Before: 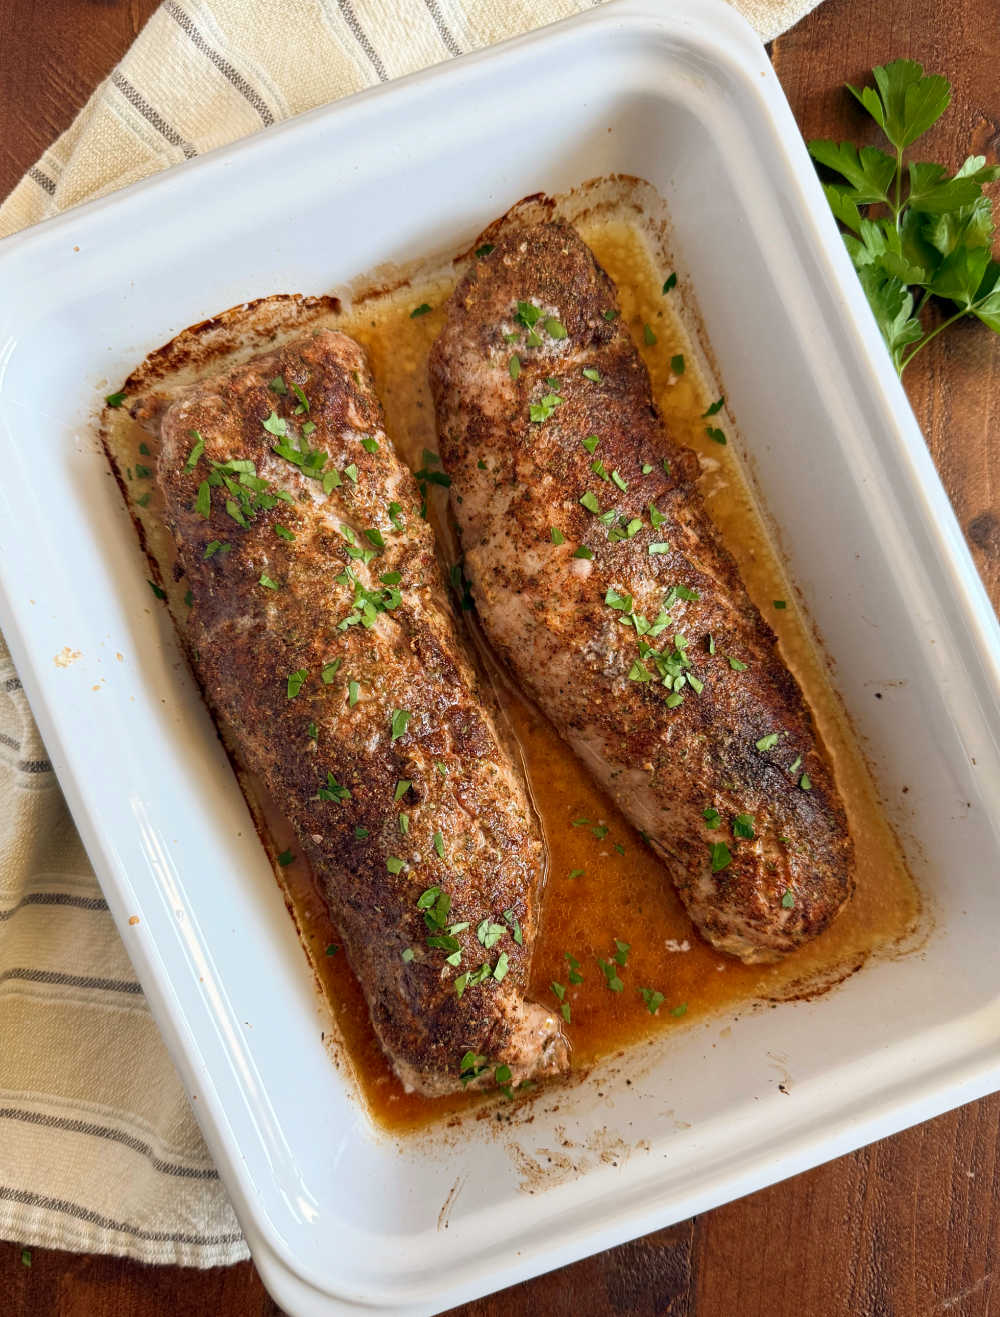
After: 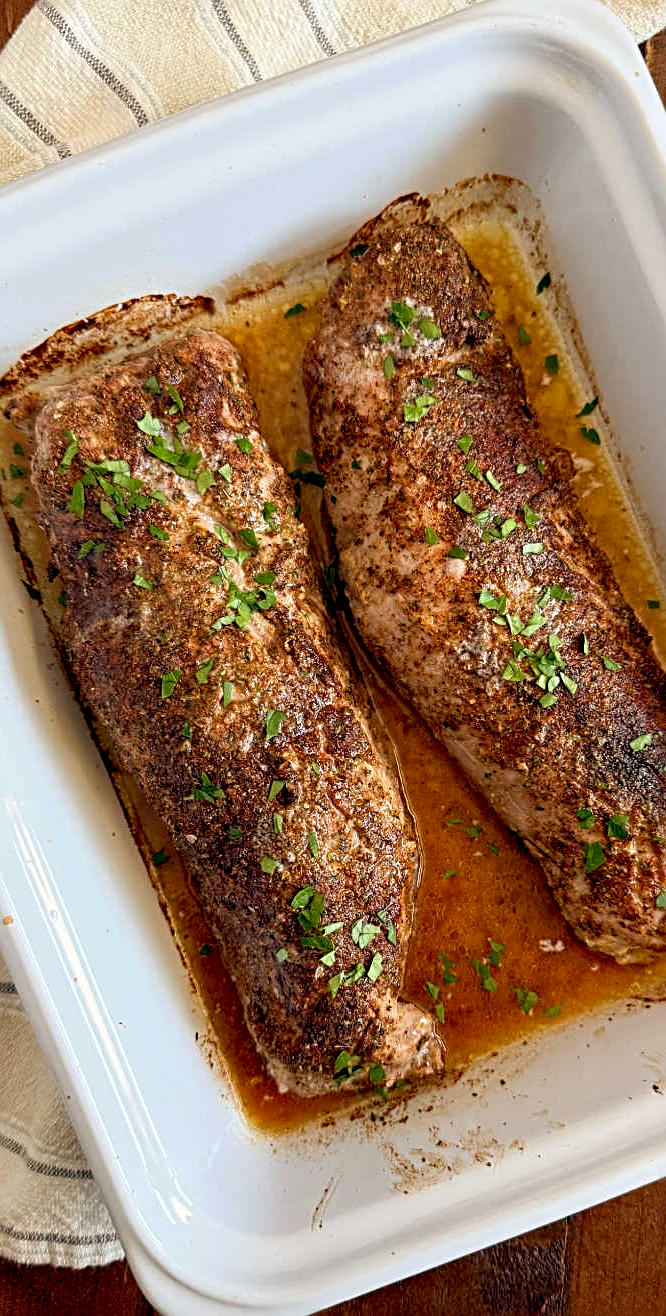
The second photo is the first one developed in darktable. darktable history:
exposure: black level correction 0.01, exposure 0.011 EV, compensate highlight preservation false
sharpen: radius 3.119
crop and rotate: left 12.648%, right 20.685%
color balance: on, module defaults
